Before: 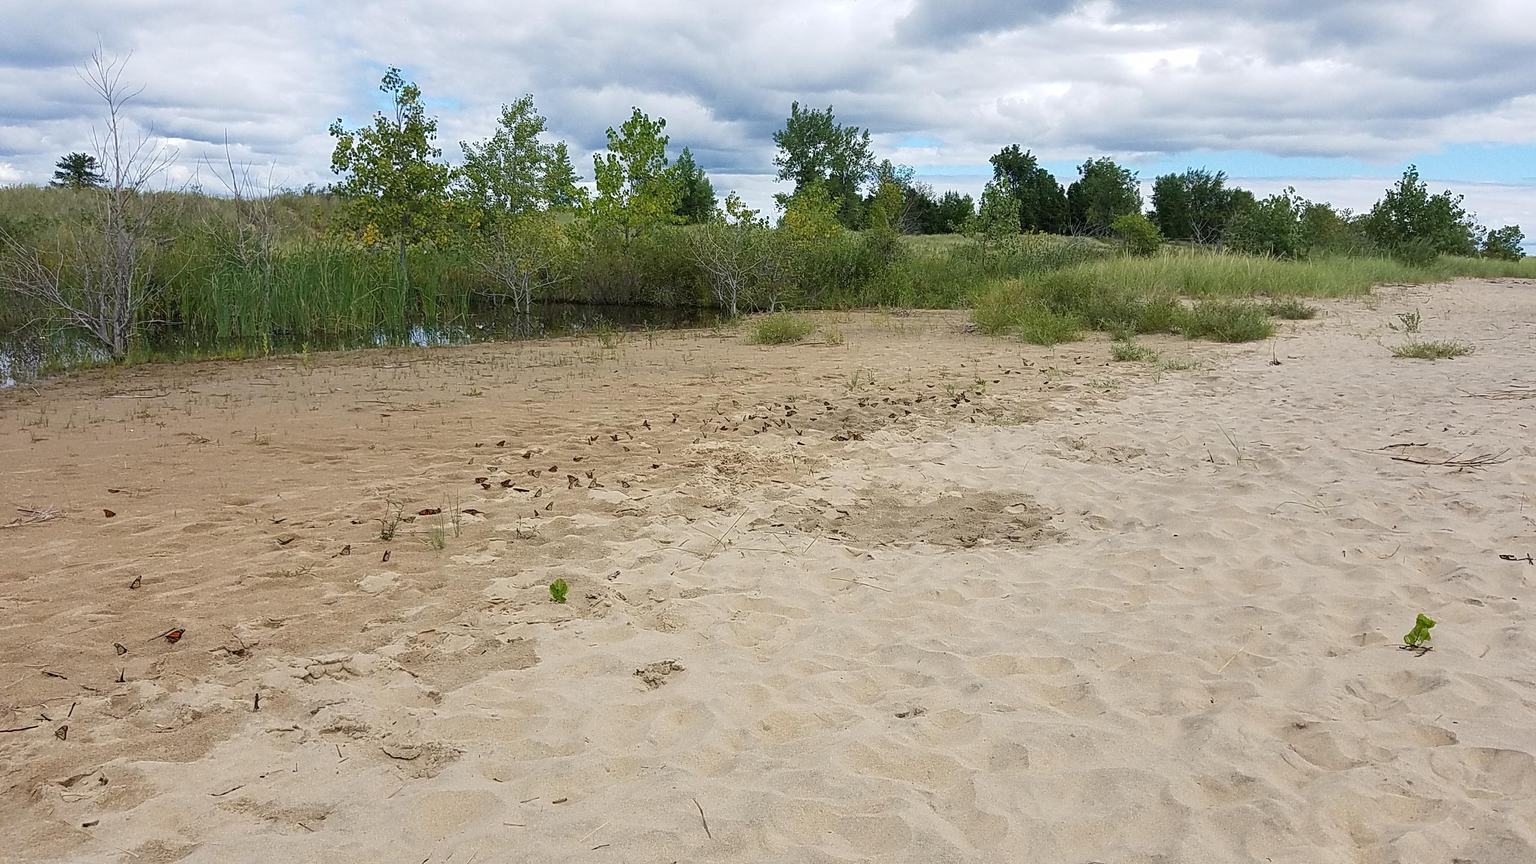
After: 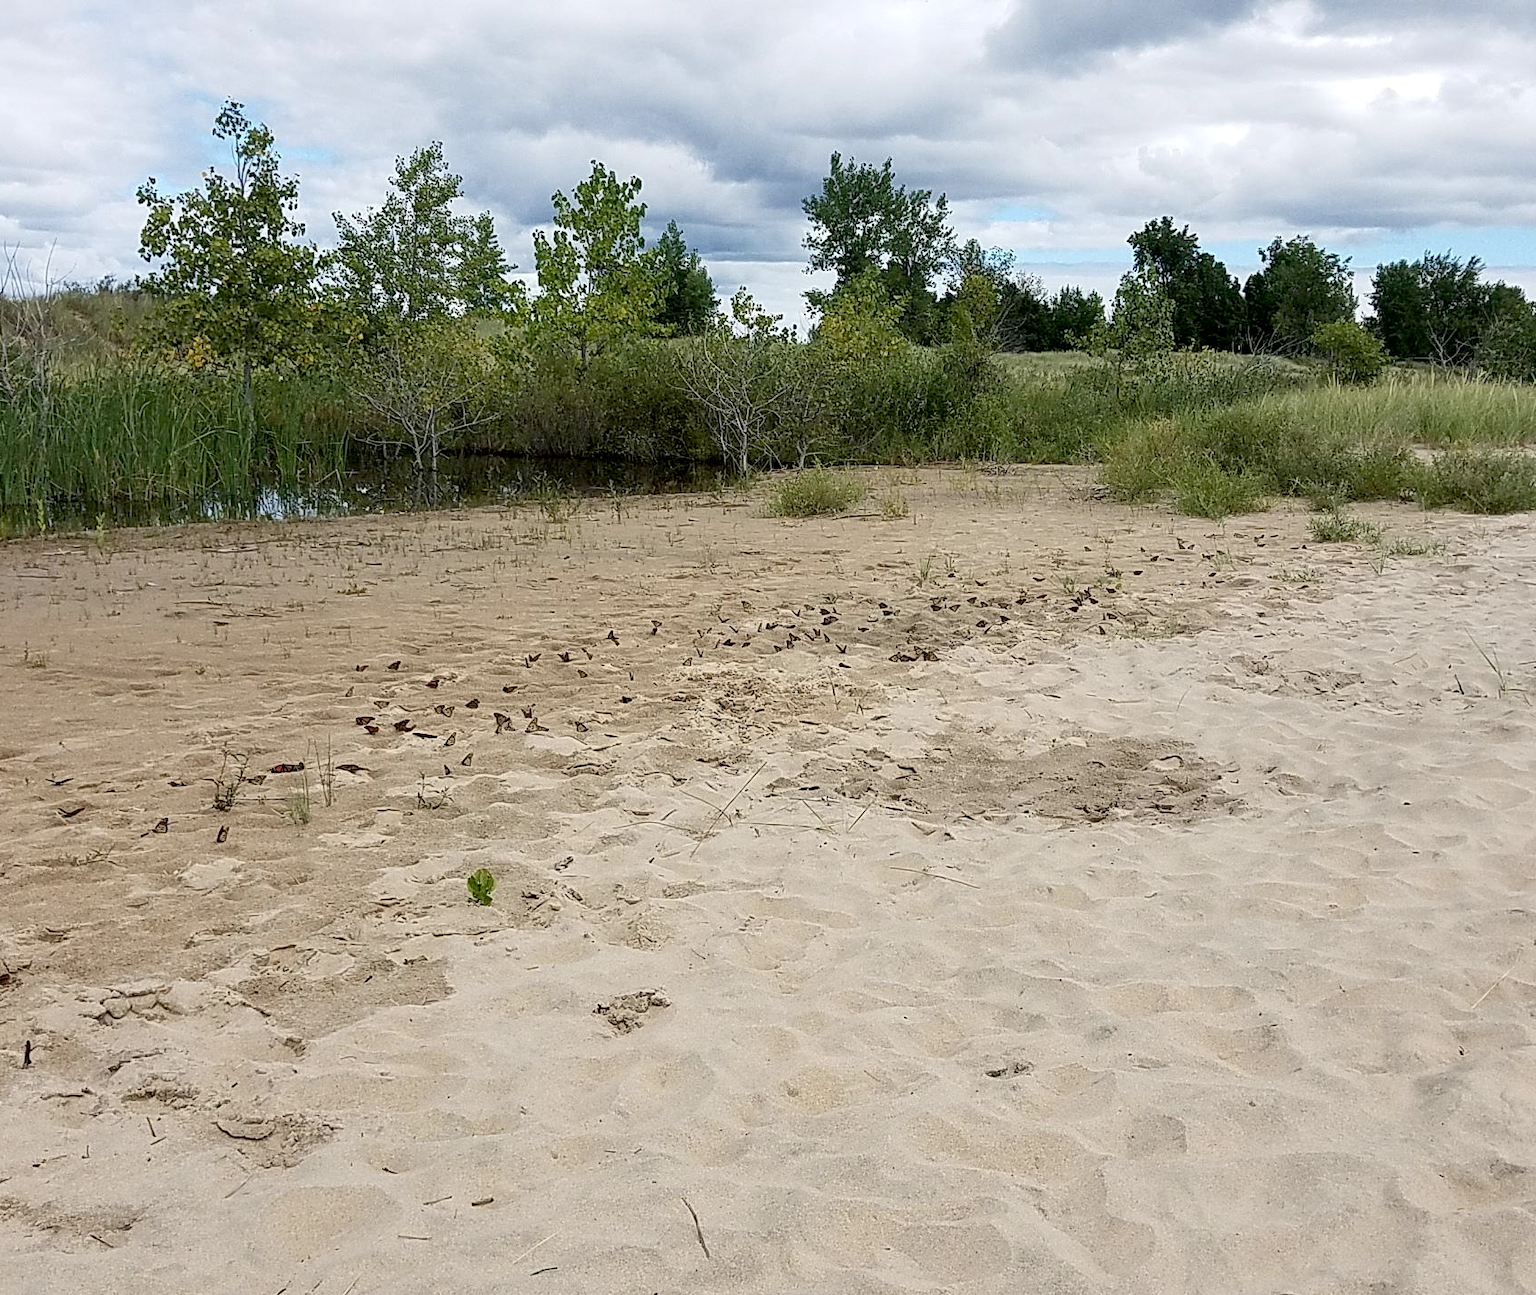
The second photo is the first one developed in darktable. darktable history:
crop and rotate: left 15.546%, right 17.787%
exposure: black level correction 0.01, exposure 0.014 EV, compensate highlight preservation false
contrast brightness saturation: contrast 0.11, saturation -0.17
